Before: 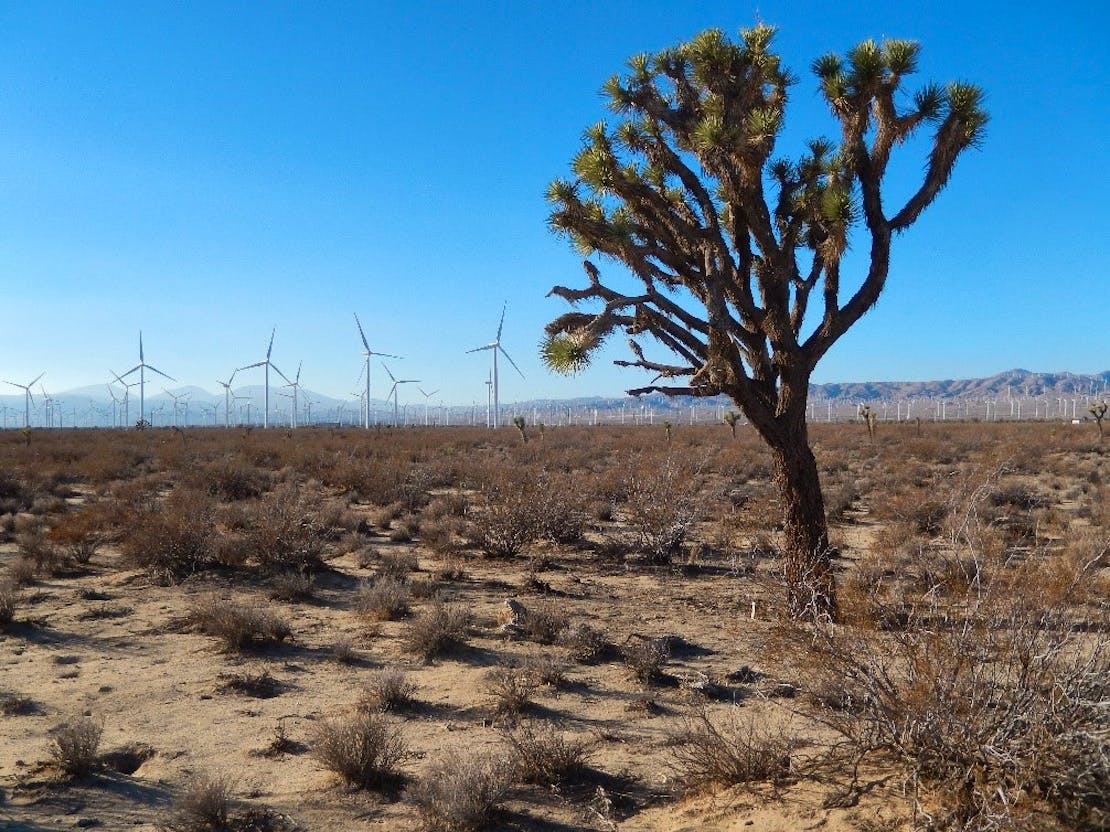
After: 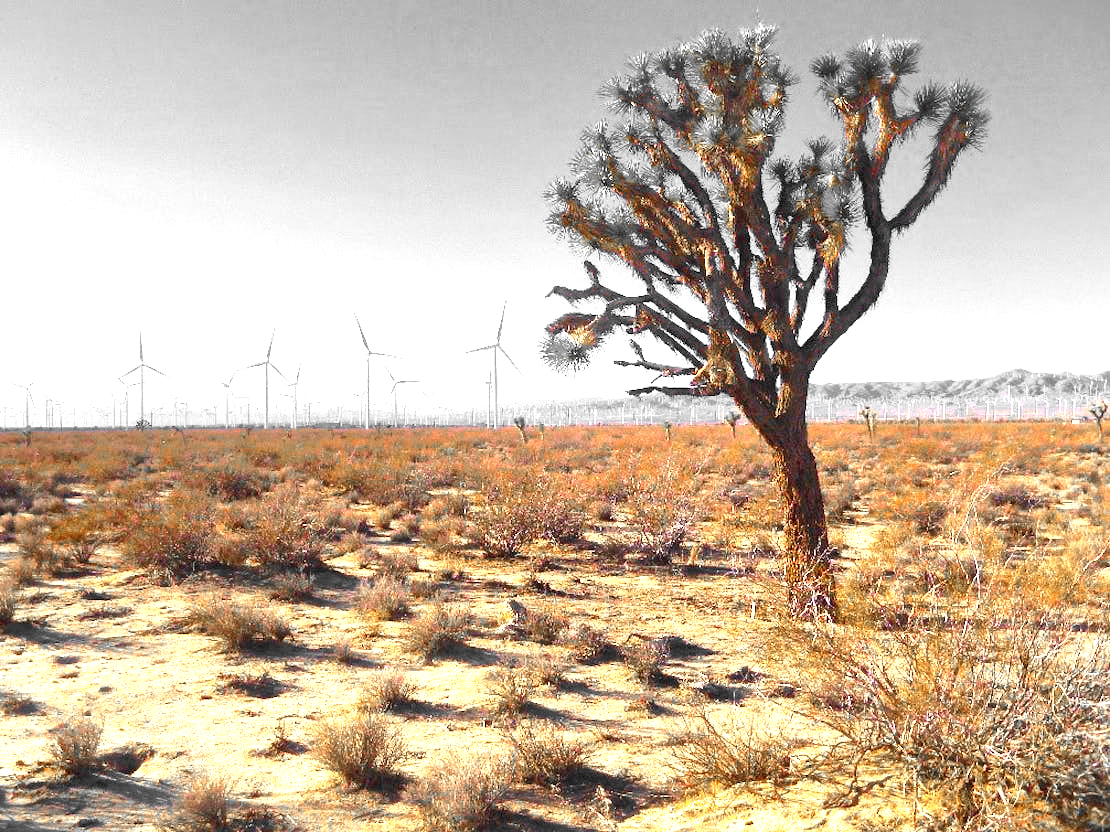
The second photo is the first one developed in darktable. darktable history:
color zones: curves: ch0 [(0, 0.65) (0.096, 0.644) (0.221, 0.539) (0.429, 0.5) (0.571, 0.5) (0.714, 0.5) (0.857, 0.5) (1, 0.65)]; ch1 [(0, 0.5) (0.143, 0.5) (0.257, -0.002) (0.429, 0.04) (0.571, -0.001) (0.714, -0.015) (0.857, 0.024) (1, 0.5)]
color balance rgb: perceptual saturation grading › global saturation 65.433%, perceptual saturation grading › highlights 49.001%, perceptual saturation grading › shadows 29.959%, global vibrance 10.043%
tone equalizer: -8 EV -0.428 EV, -7 EV -0.415 EV, -6 EV -0.373 EV, -5 EV -0.245 EV, -3 EV 0.23 EV, -2 EV 0.322 EV, -1 EV 0.382 EV, +0 EV 0.433 EV
shadows and highlights: on, module defaults
exposure: black level correction 0, exposure 0.95 EV, compensate highlight preservation false
contrast brightness saturation: contrast 0.198, brightness 0.157, saturation 0.228
